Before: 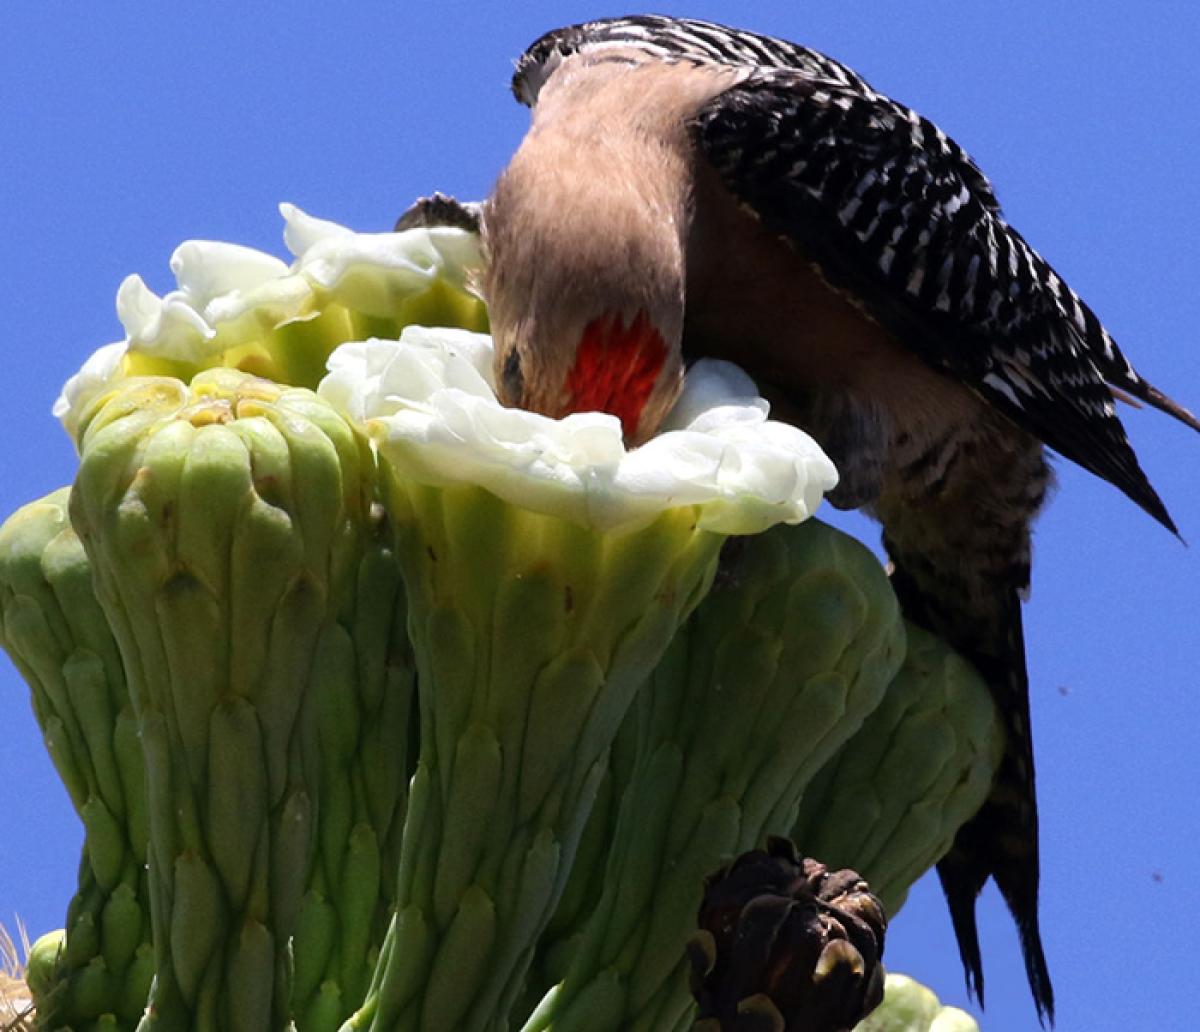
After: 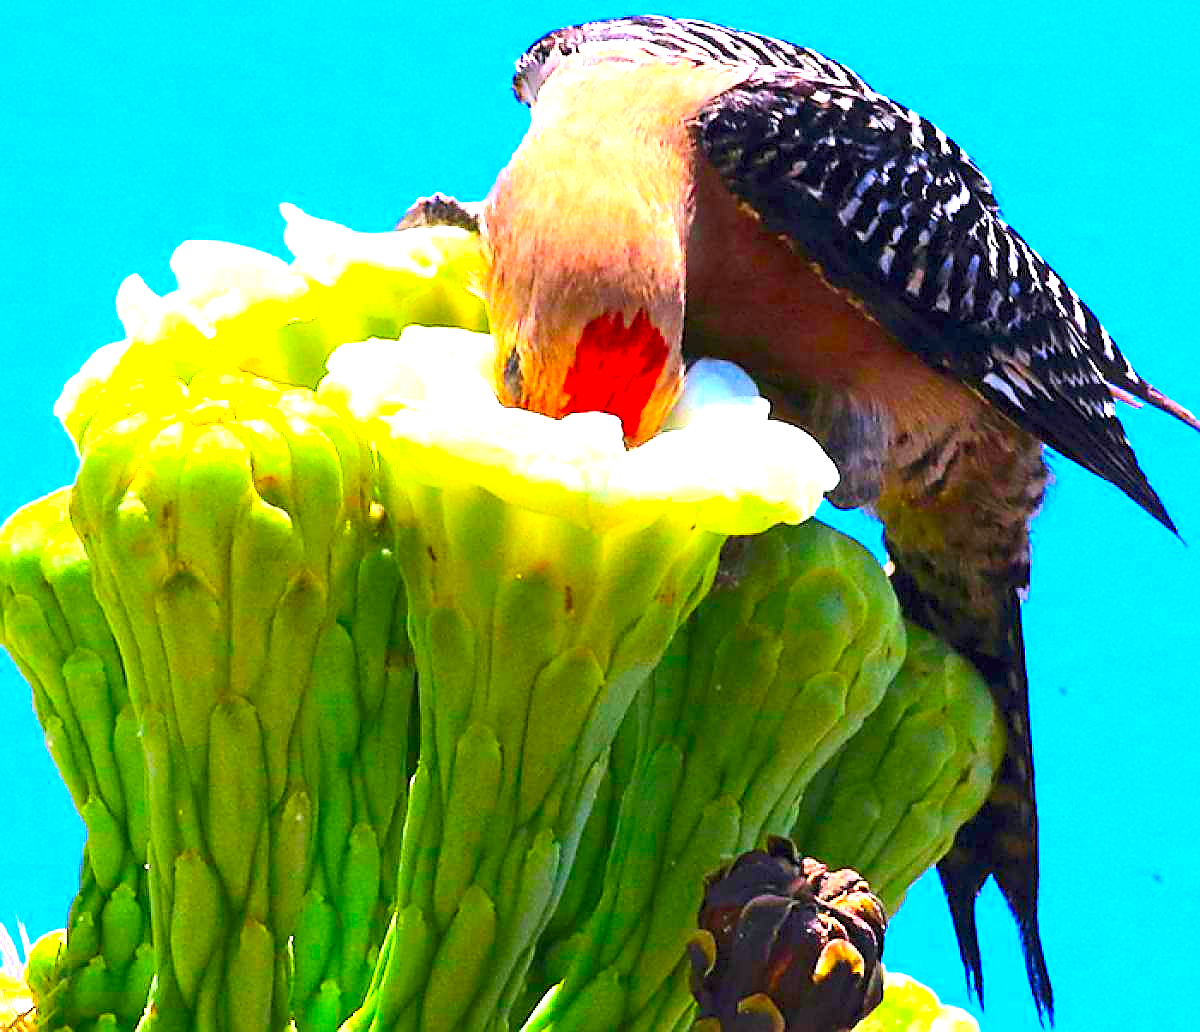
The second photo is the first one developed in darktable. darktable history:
sharpen: radius 1.4, amount 1.25, threshold 0.7
exposure: black level correction 0, exposure 2 EV, compensate highlight preservation false
contrast brightness saturation: contrast 0.2, brightness 0.2, saturation 0.8
color balance rgb: linear chroma grading › global chroma 15%, perceptual saturation grading › global saturation 30%
